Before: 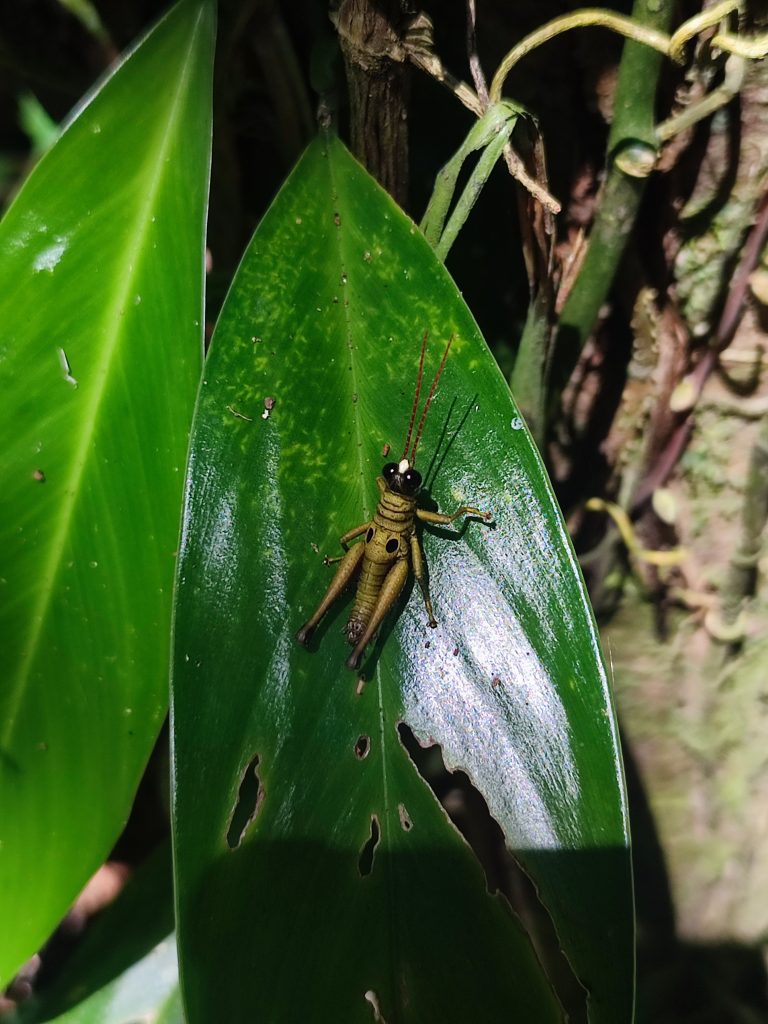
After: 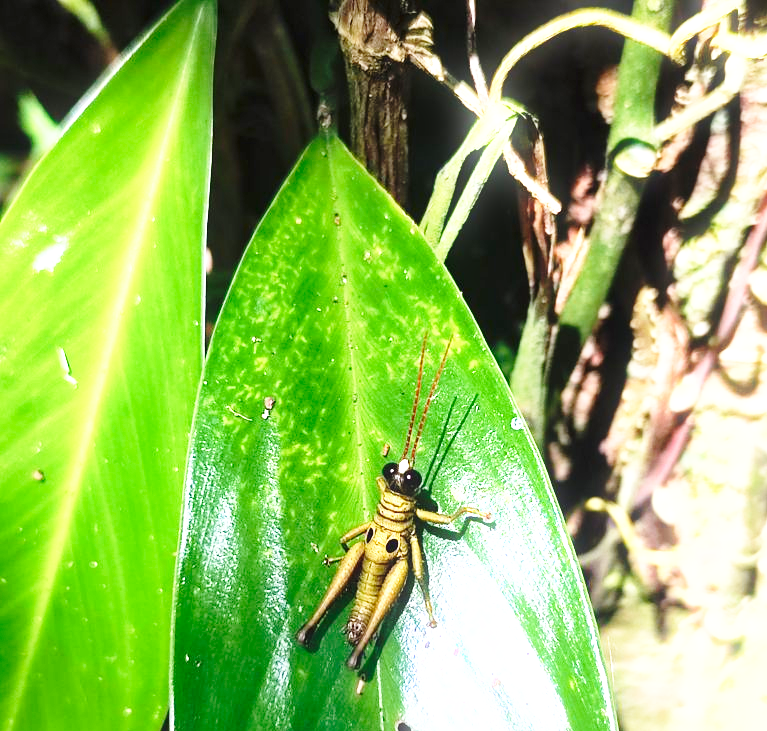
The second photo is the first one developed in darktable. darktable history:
bloom: size 3%, threshold 100%, strength 0%
exposure: black level correction 0, exposure 1.625 EV, compensate exposure bias true, compensate highlight preservation false
crop: bottom 28.576%
base curve: curves: ch0 [(0, 0) (0.028, 0.03) (0.121, 0.232) (0.46, 0.748) (0.859, 0.968) (1, 1)], preserve colors none
